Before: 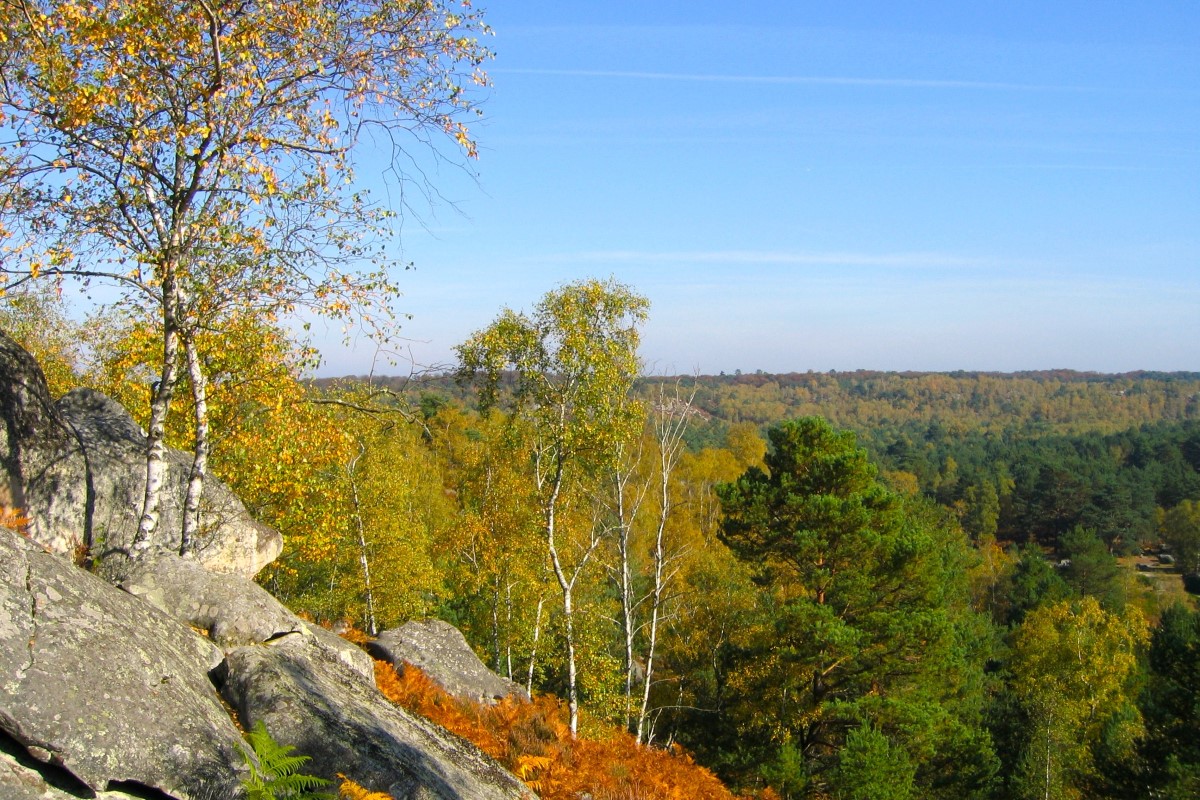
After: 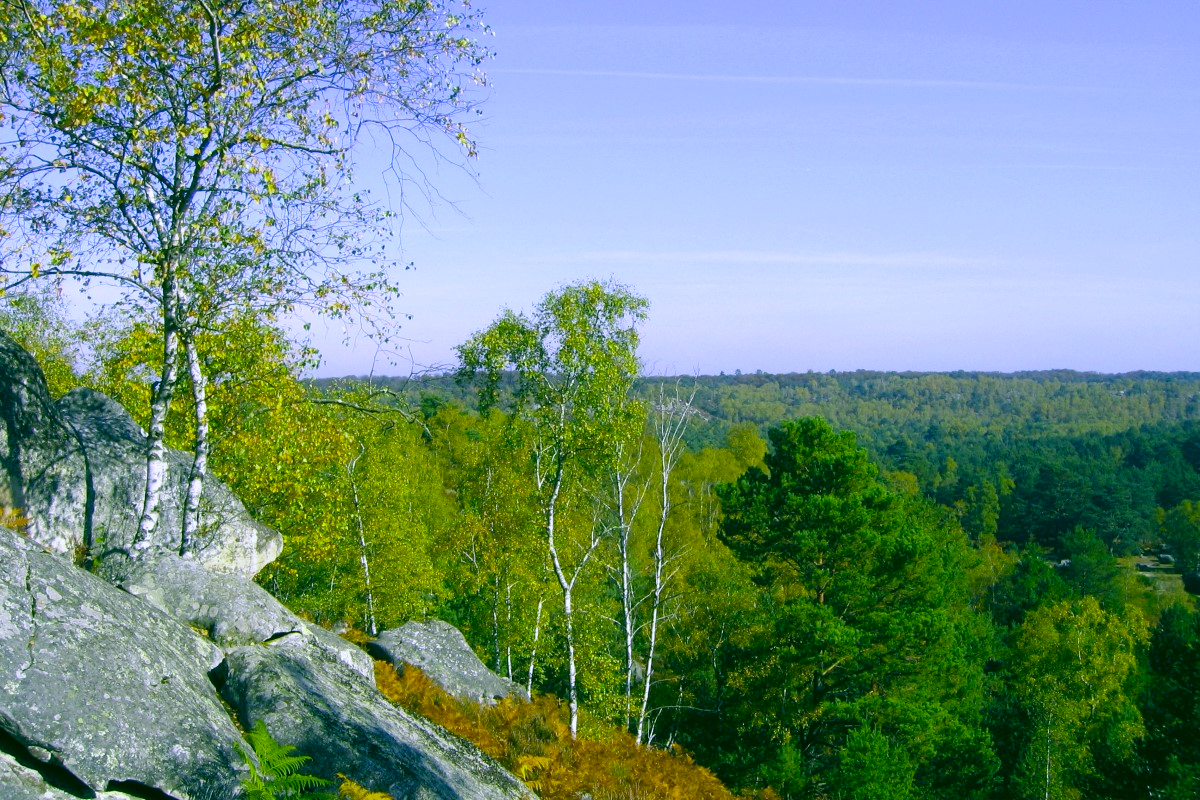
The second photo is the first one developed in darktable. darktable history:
color correction: highlights a* 5.62, highlights b* 33.57, shadows a* -25.86, shadows b* 4.02
white balance: red 0.766, blue 1.537
